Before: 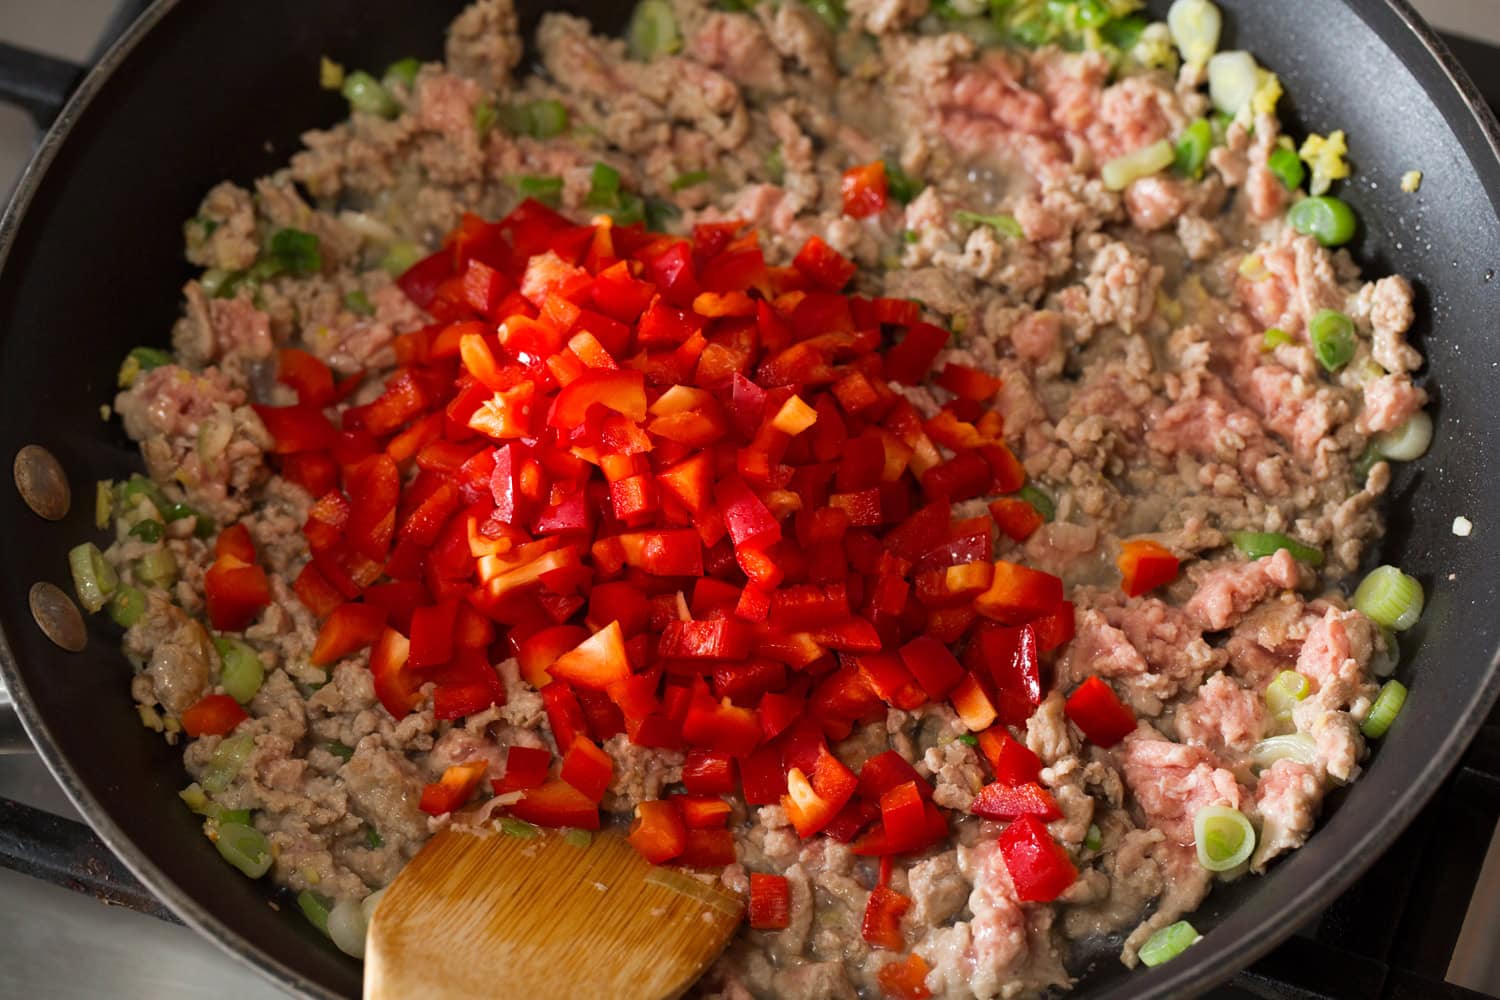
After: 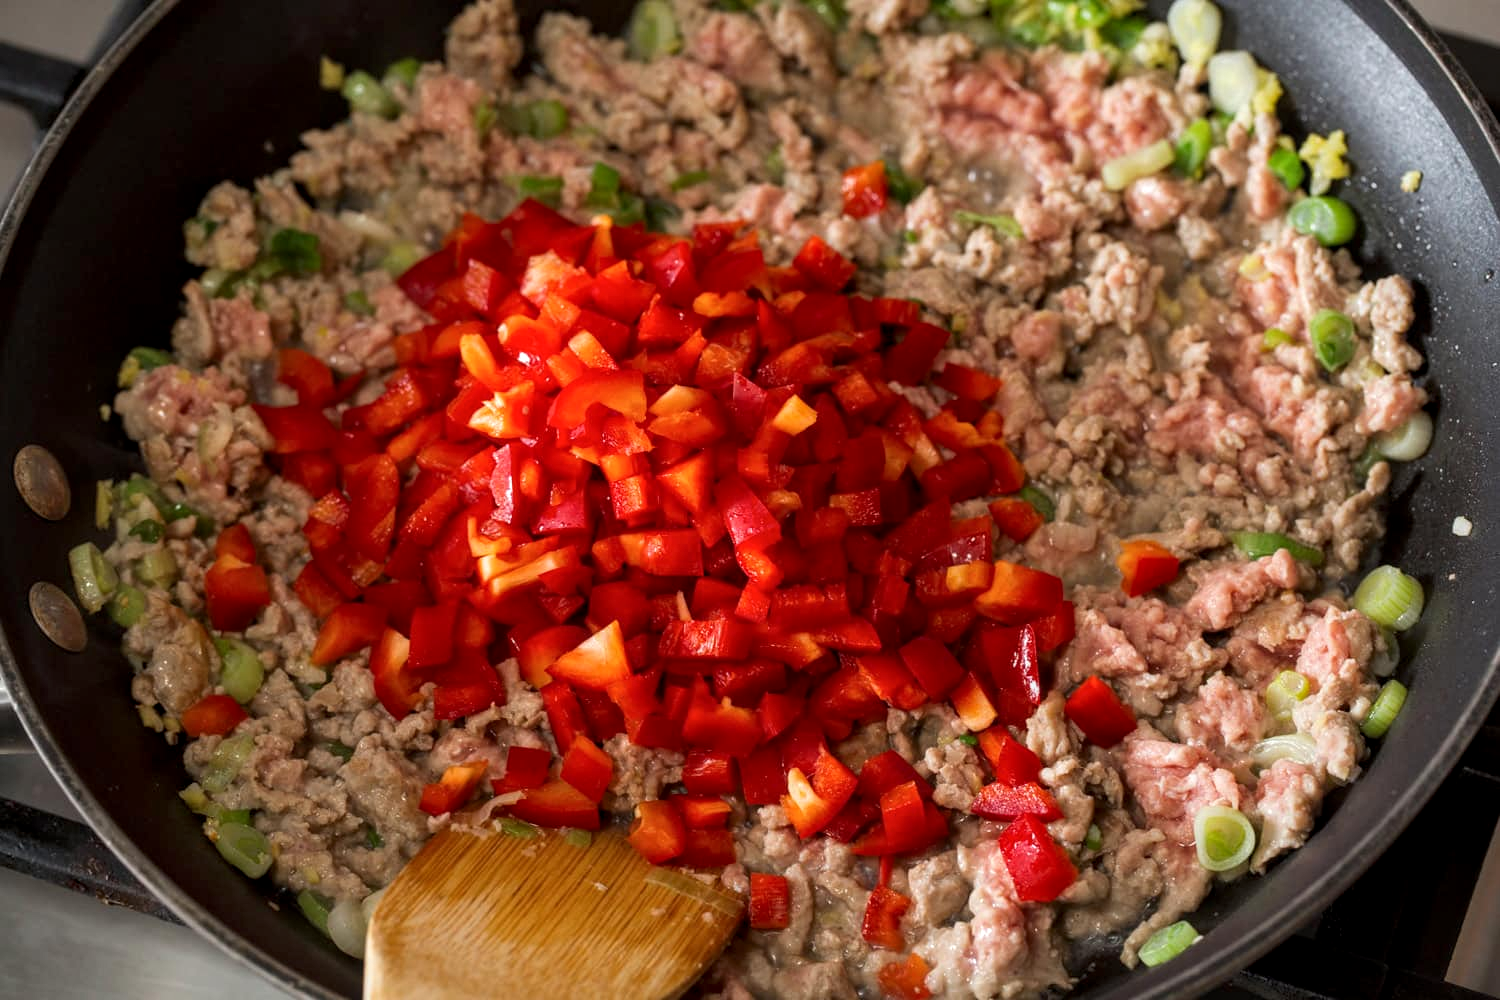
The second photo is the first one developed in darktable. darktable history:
local contrast: highlights 29%, detail 130%
exposure: exposure -0.003 EV, compensate exposure bias true, compensate highlight preservation false
